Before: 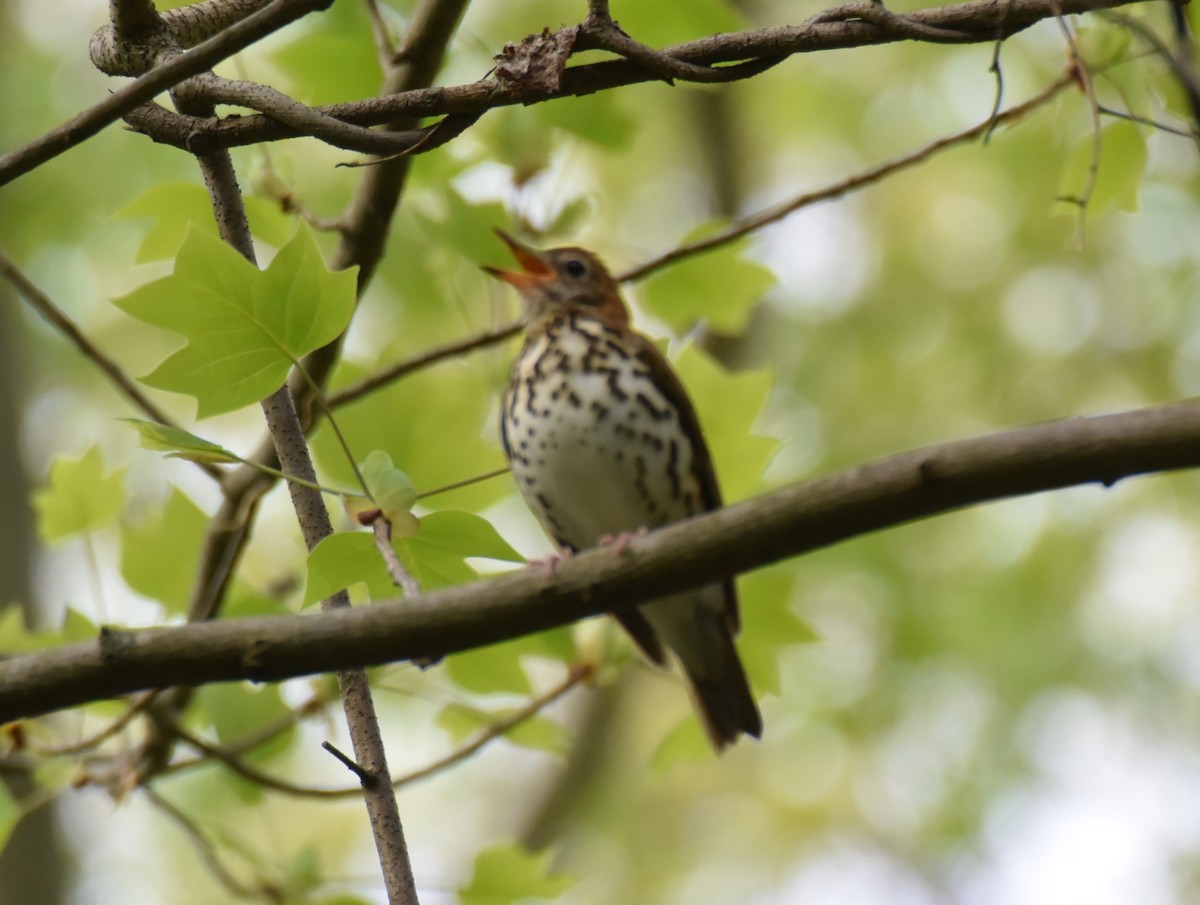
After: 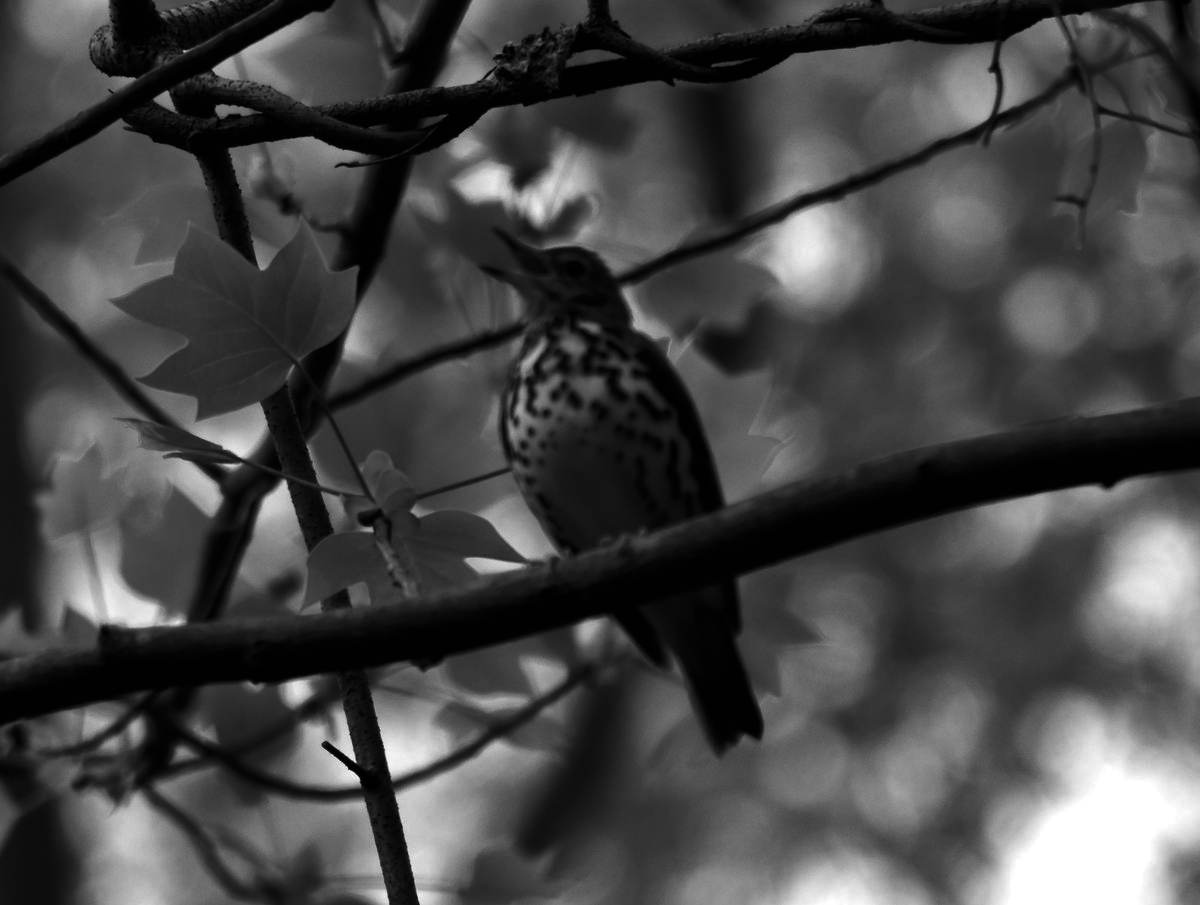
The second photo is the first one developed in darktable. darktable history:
contrast brightness saturation: contrast -0.03, brightness -0.59, saturation -1
shadows and highlights: radius 110.86, shadows 51.09, white point adjustment 9.16, highlights -4.17, highlights color adjustment 32.2%, soften with gaussian
base curve: curves: ch0 [(0, 0) (0.595, 0.418) (1, 1)]
monochrome: on, module defaults
